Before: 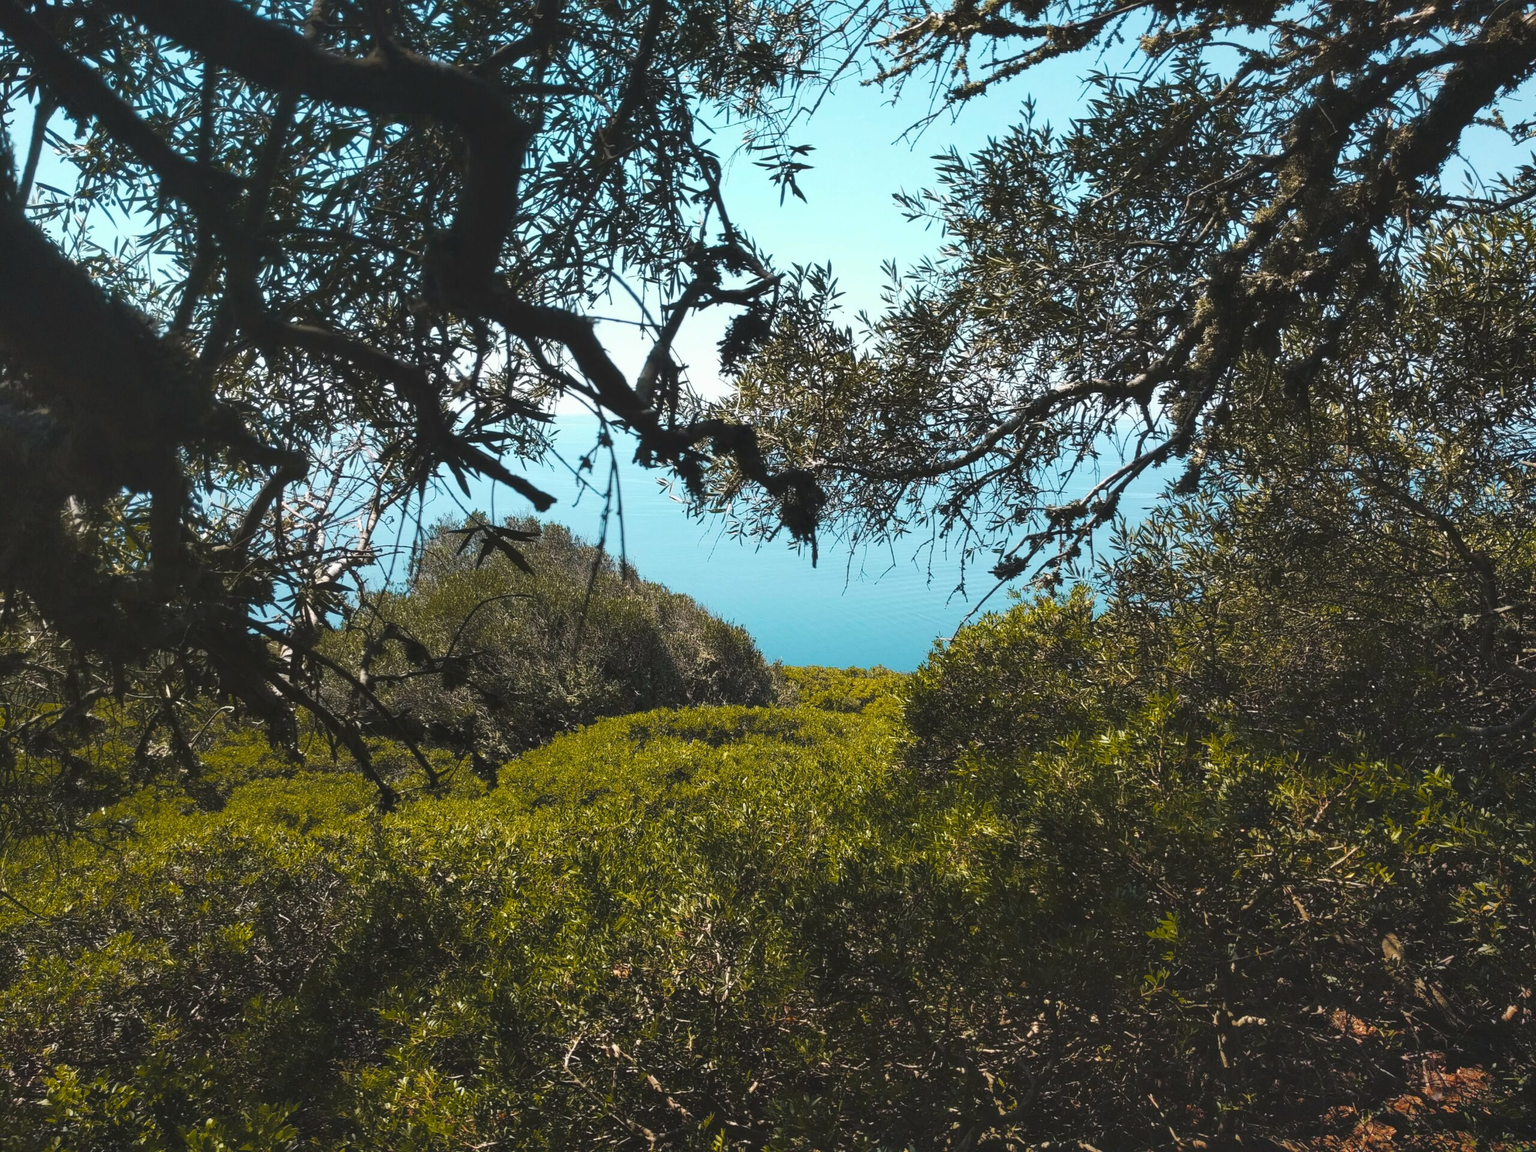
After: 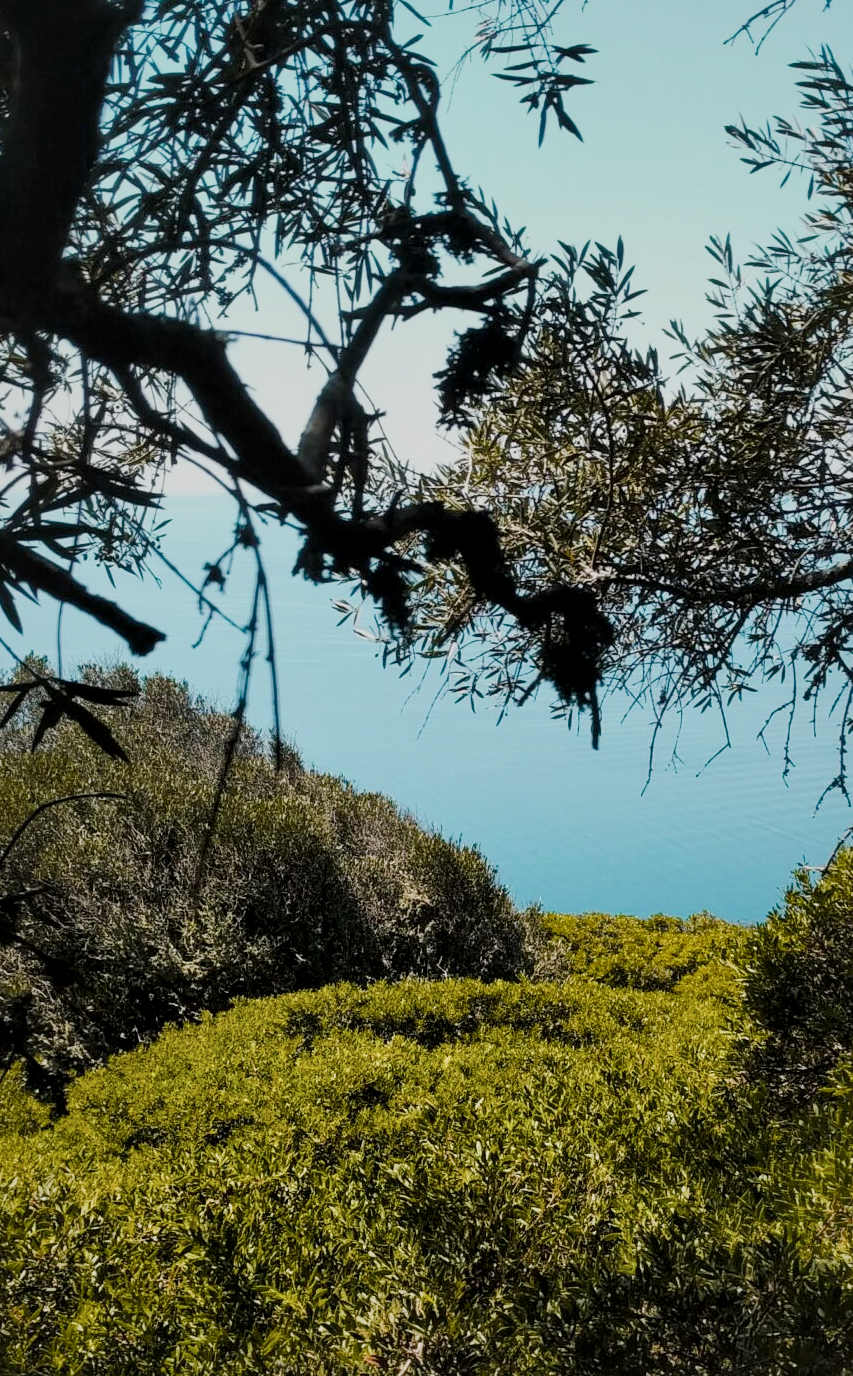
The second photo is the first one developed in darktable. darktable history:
crop and rotate: left 29.779%, top 10.276%, right 36.872%, bottom 18.036%
filmic rgb: black relative exposure -6.76 EV, white relative exposure 5.84 EV, hardness 2.69
local contrast: mode bilateral grid, contrast 100, coarseness 100, detail 165%, midtone range 0.2
color balance rgb: perceptual saturation grading › global saturation 15.671%, perceptual saturation grading › highlights -19.029%, perceptual saturation grading › shadows 19.242%
